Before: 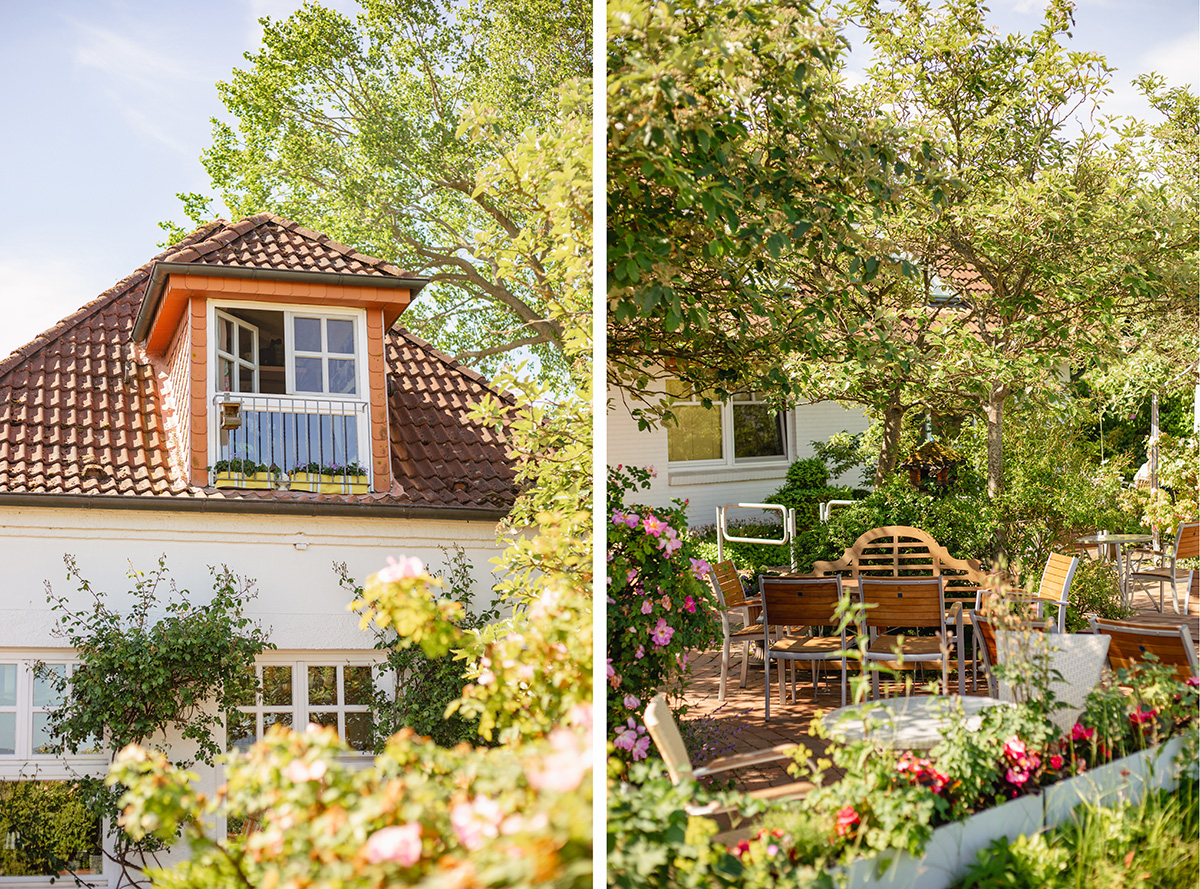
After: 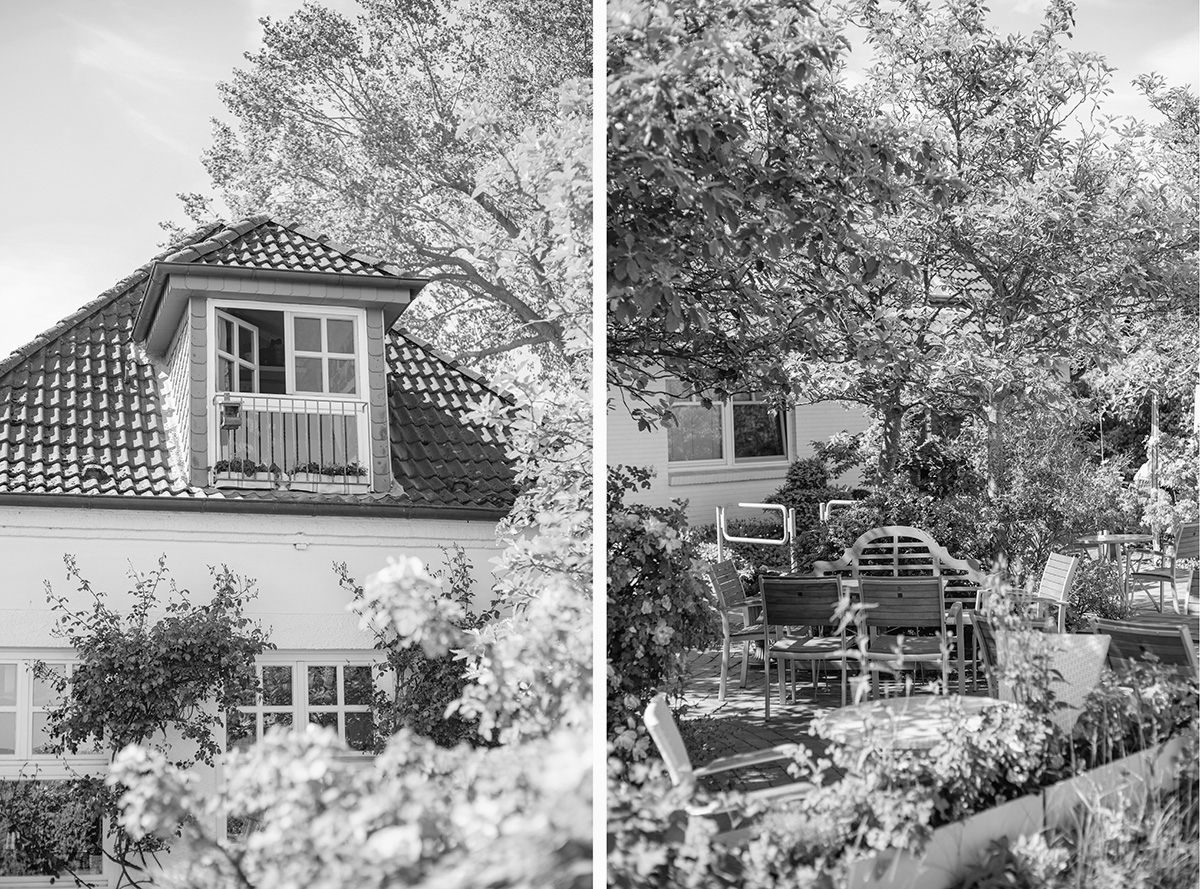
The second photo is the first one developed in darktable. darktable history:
exposure: compensate highlight preservation false
monochrome: a 2.21, b -1.33, size 2.2
tone equalizer: on, module defaults
color contrast: green-magenta contrast 1.69, blue-yellow contrast 1.49
